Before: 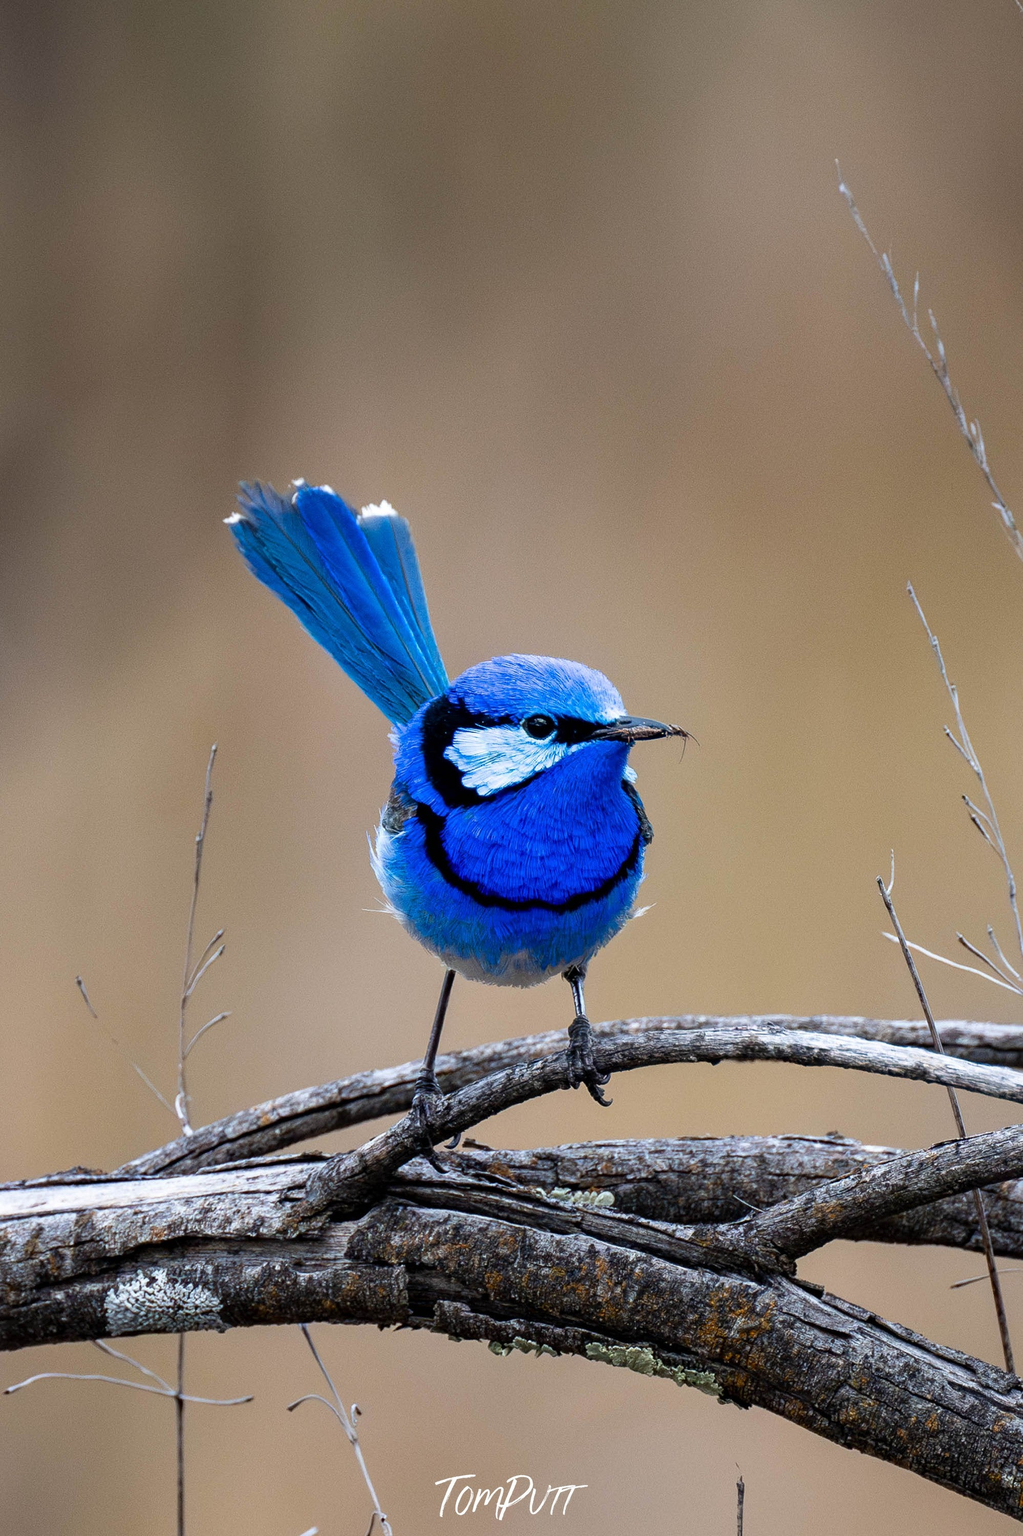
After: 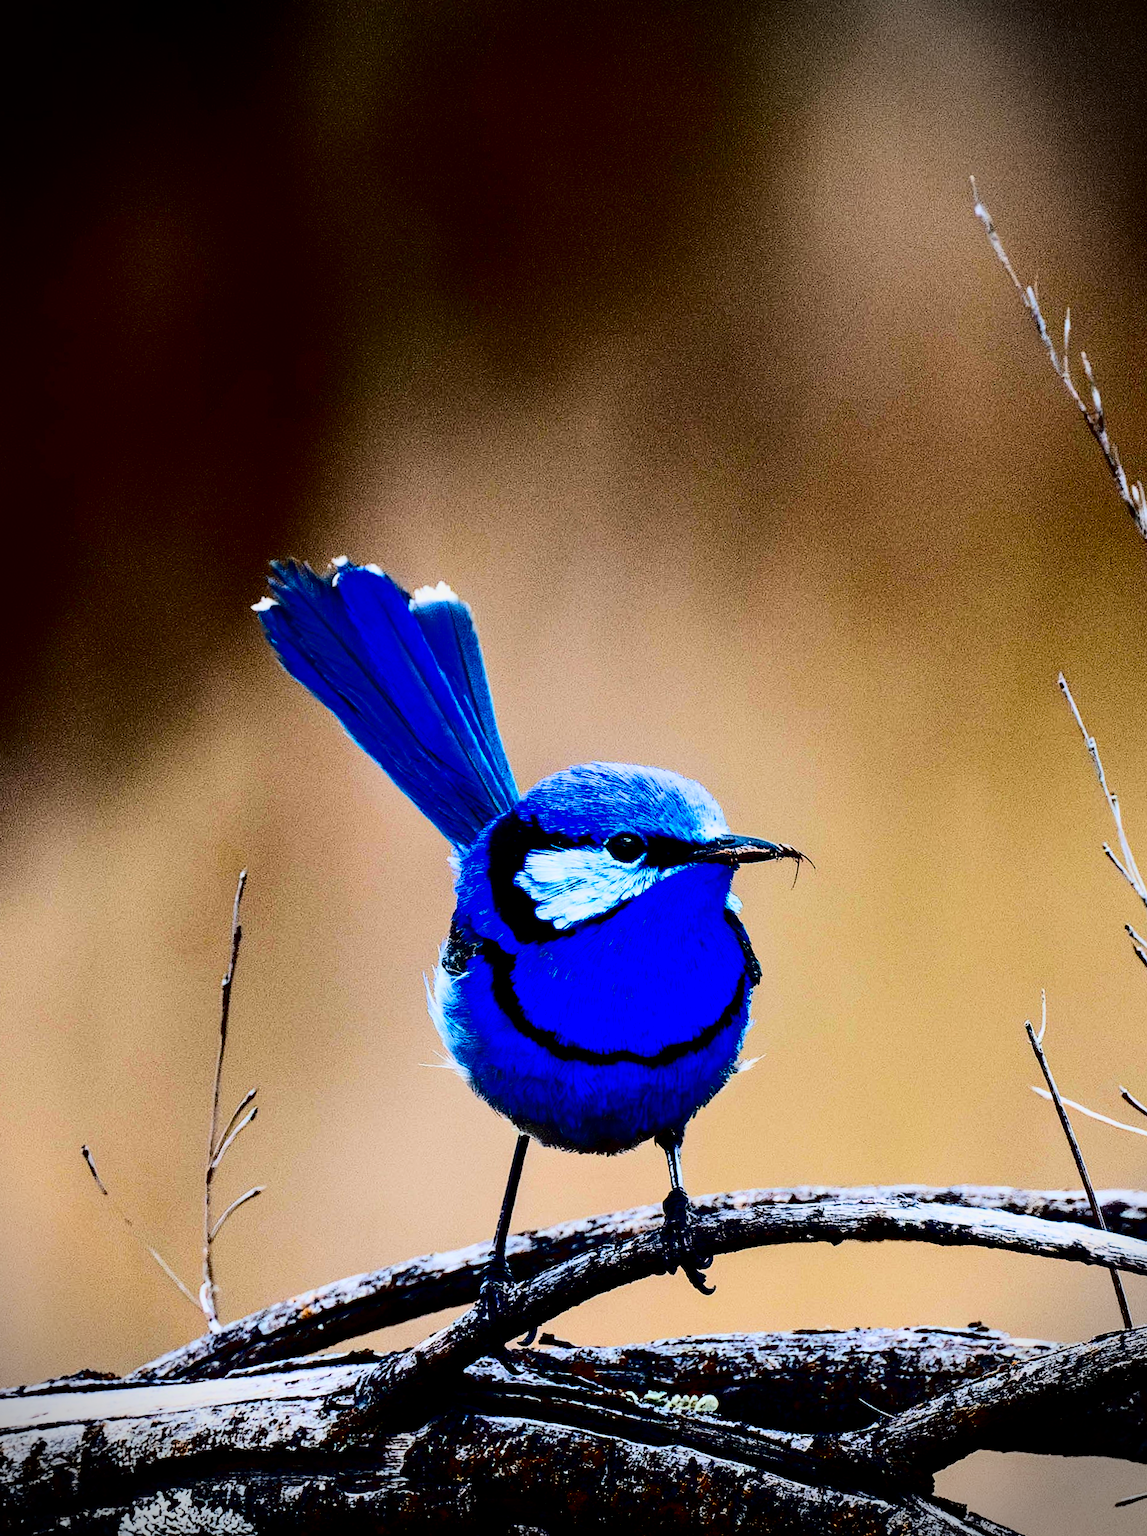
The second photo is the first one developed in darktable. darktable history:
contrast brightness saturation: contrast 0.76, brightness -0.994, saturation 0.998
vignetting: fall-off start 87.9%, fall-off radius 25.91%
filmic rgb: black relative exposure -6.82 EV, white relative exposure 5.84 EV, hardness 2.71
crop and rotate: angle 0.402°, left 0.326%, right 3.576%, bottom 14.271%
tone equalizer: -8 EV -0.751 EV, -7 EV -0.719 EV, -6 EV -0.606 EV, -5 EV -0.414 EV, -3 EV 0.373 EV, -2 EV 0.6 EV, -1 EV 0.692 EV, +0 EV 0.768 EV, edges refinement/feathering 500, mask exposure compensation -1.57 EV, preserve details no
